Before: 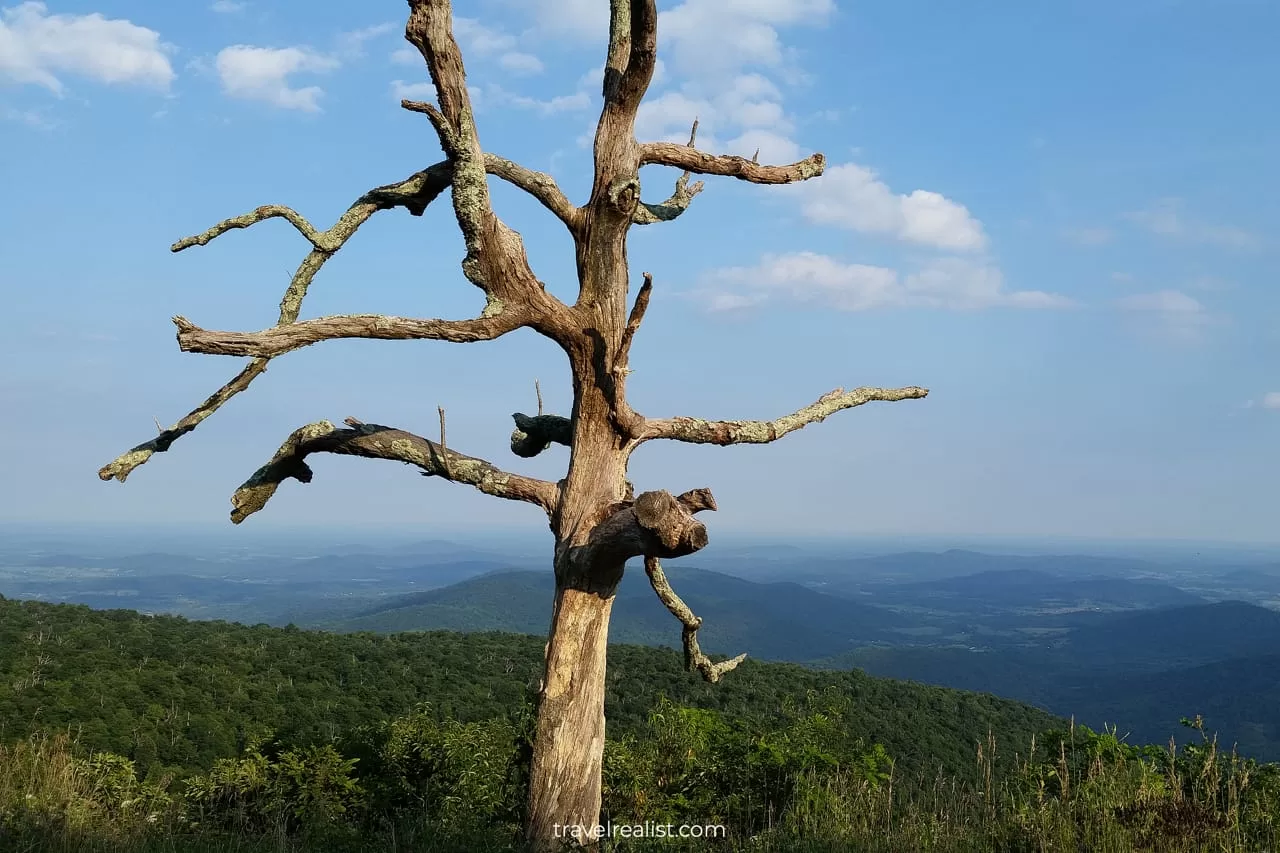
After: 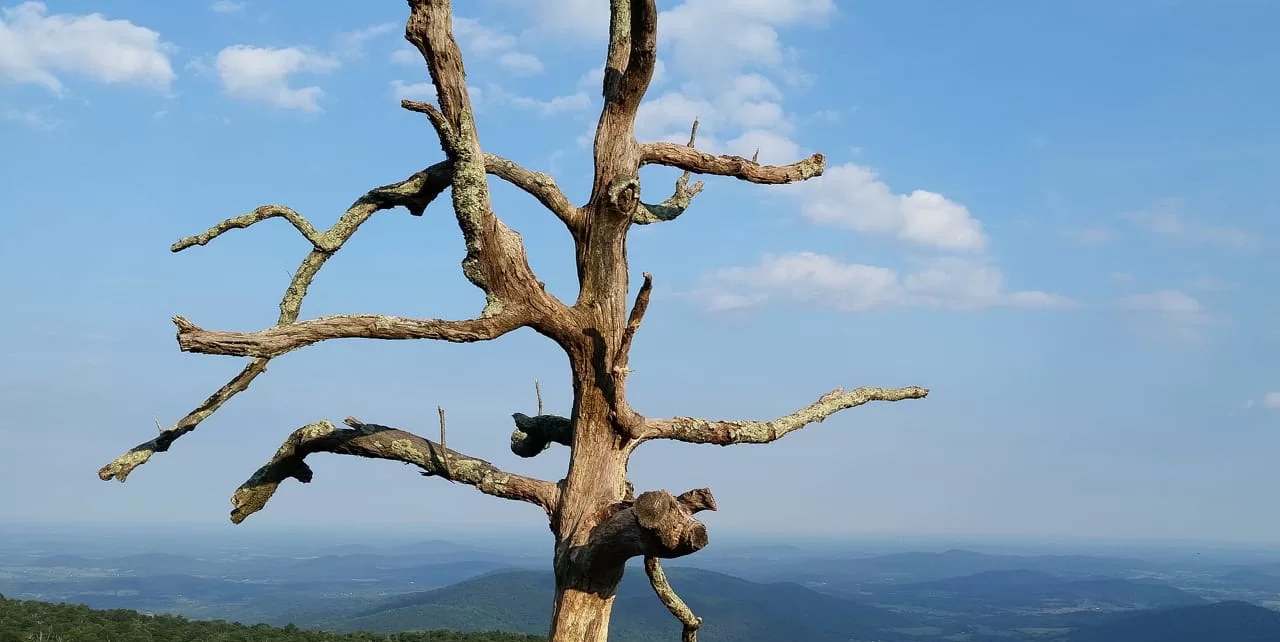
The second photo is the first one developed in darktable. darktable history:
crop: bottom 24.717%
